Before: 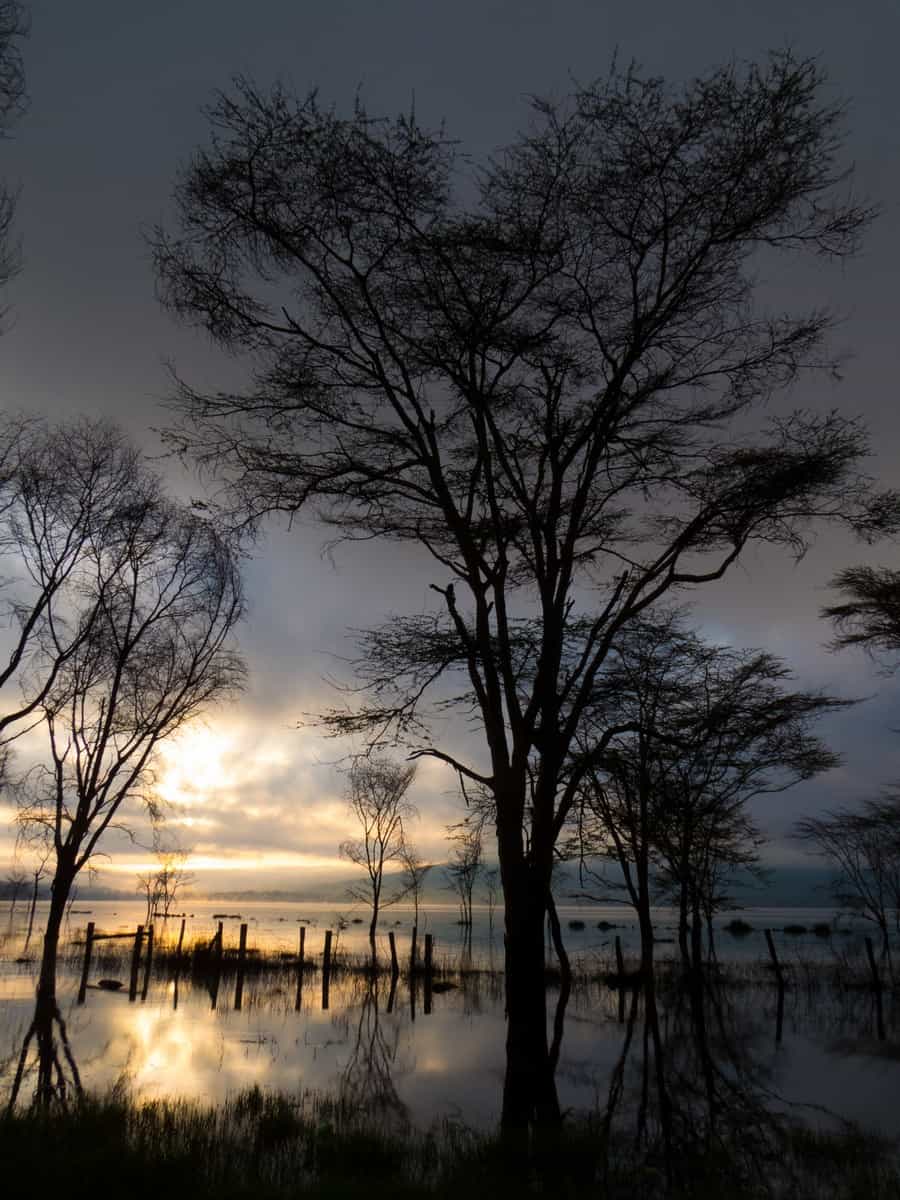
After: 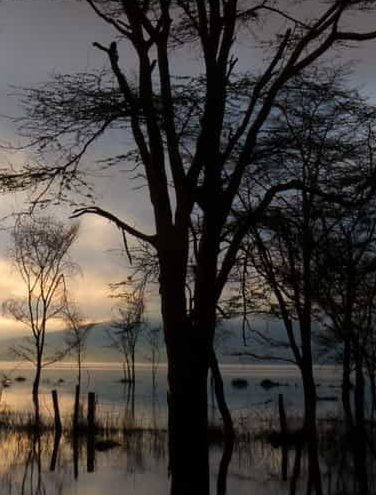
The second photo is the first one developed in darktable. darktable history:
crop: left 37.496%, top 45.167%, right 20.617%, bottom 13.53%
